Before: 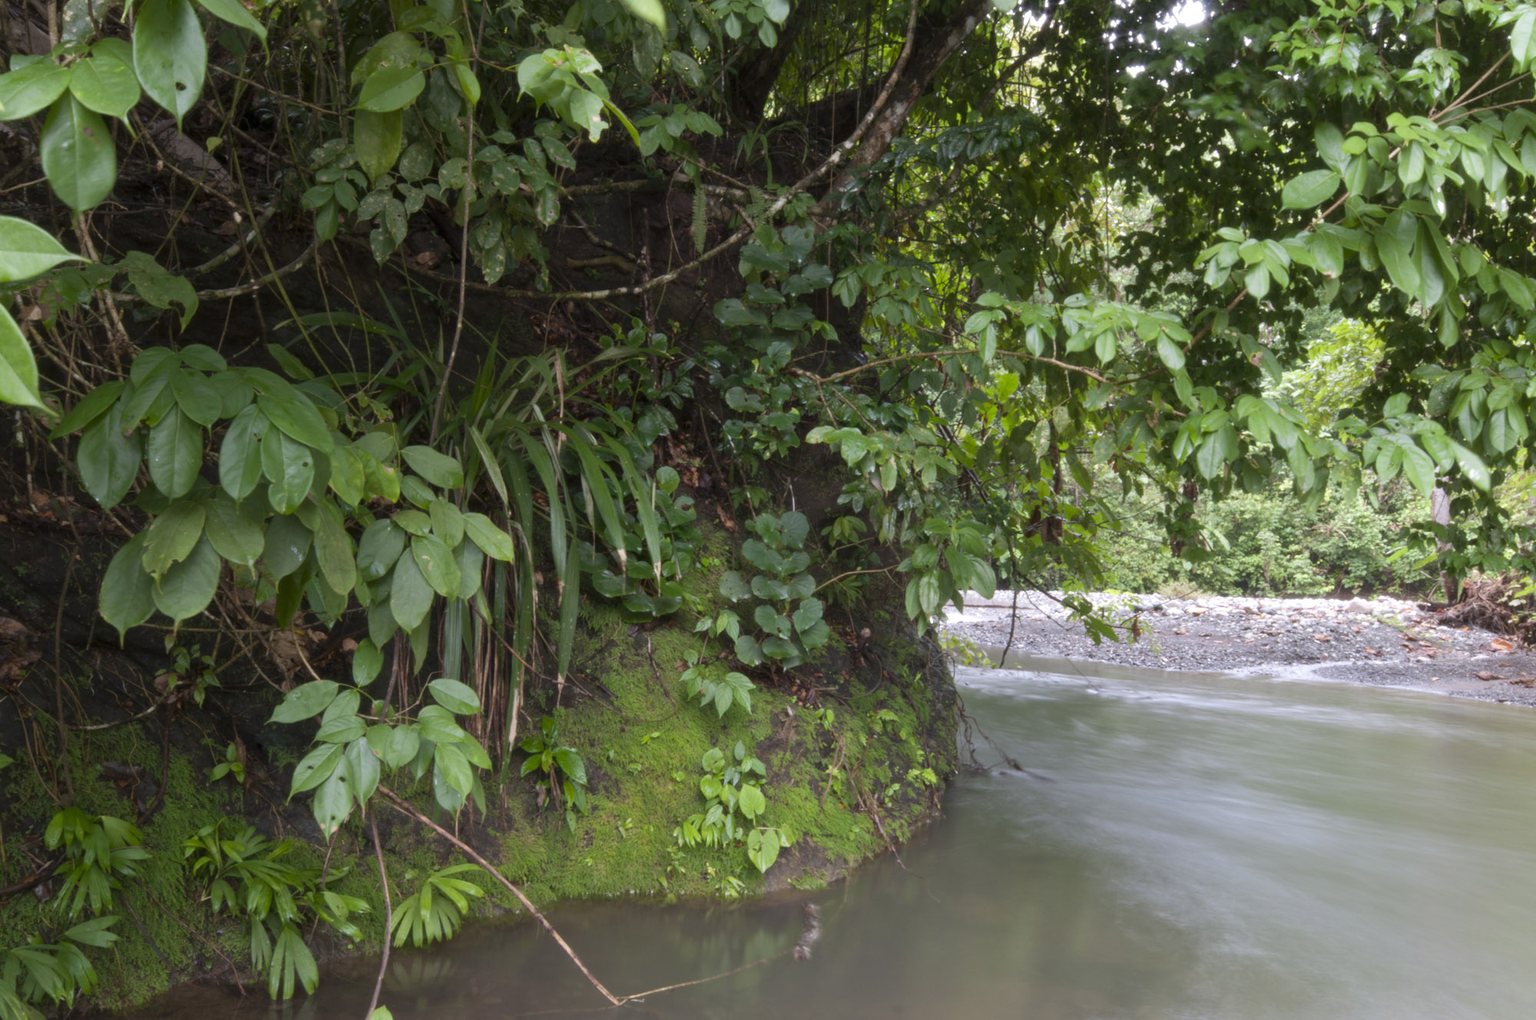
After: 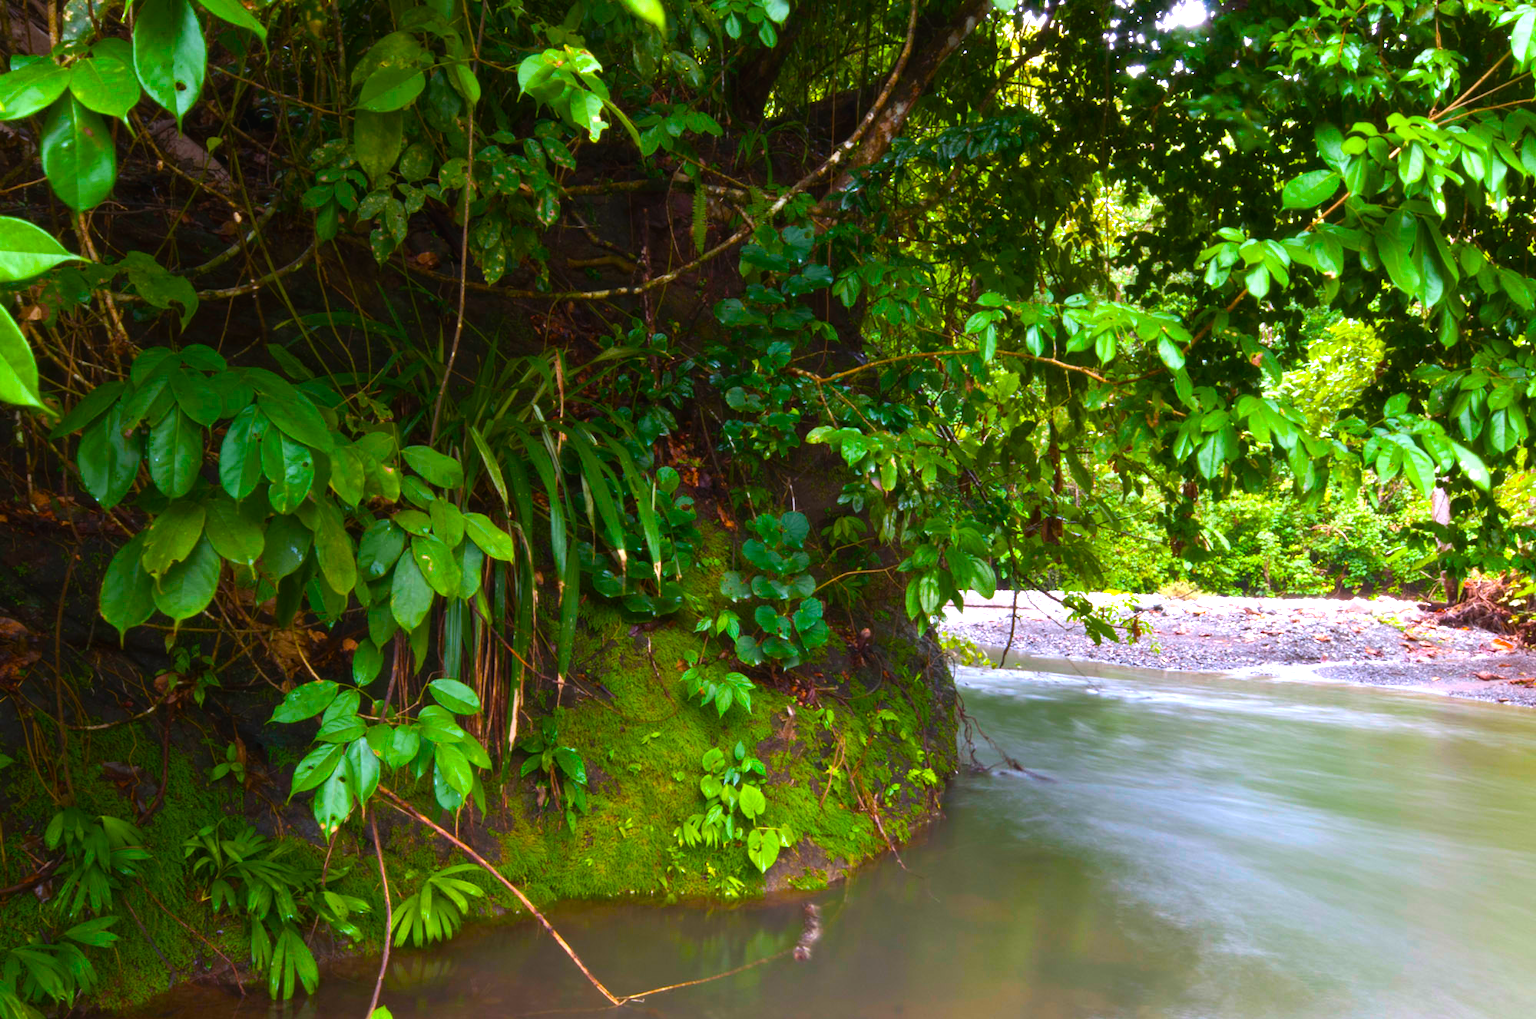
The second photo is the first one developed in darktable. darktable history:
exposure: black level correction -0.003, exposure 0.04 EV, compensate highlight preservation false
color balance rgb: linear chroma grading › shadows -40%, linear chroma grading › highlights 40%, linear chroma grading › global chroma 45%, linear chroma grading › mid-tones -30%, perceptual saturation grading › global saturation 55%, perceptual saturation grading › highlights -50%, perceptual saturation grading › mid-tones 40%, perceptual saturation grading › shadows 30%, perceptual brilliance grading › global brilliance 20%, perceptual brilliance grading › shadows -40%, global vibrance 35%
